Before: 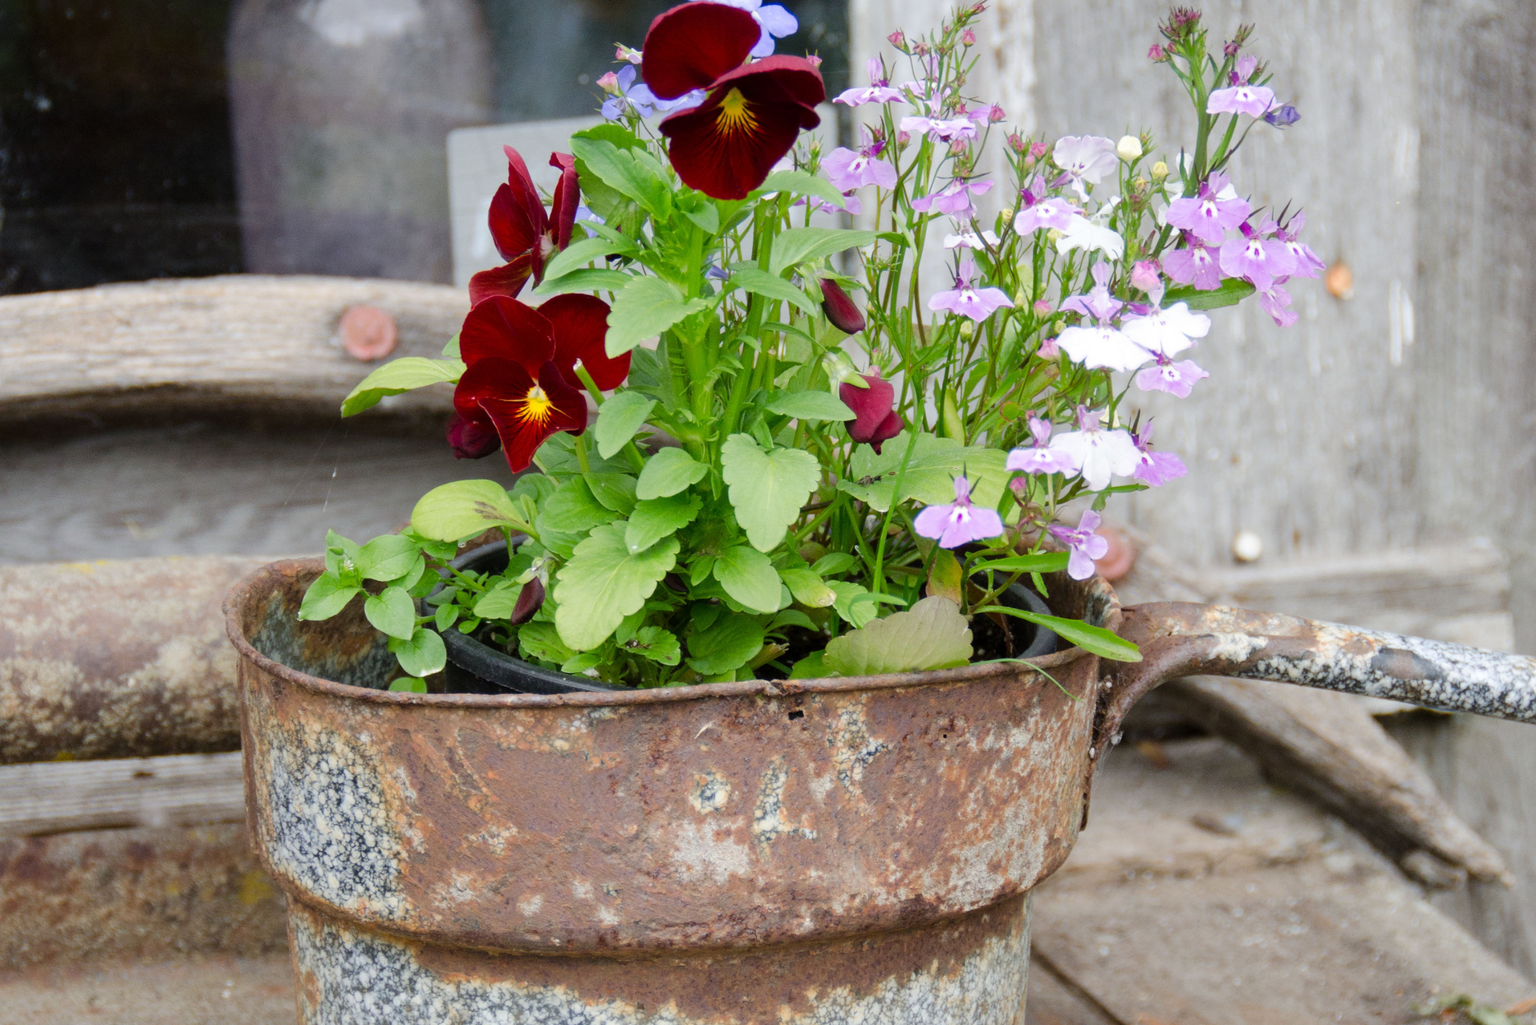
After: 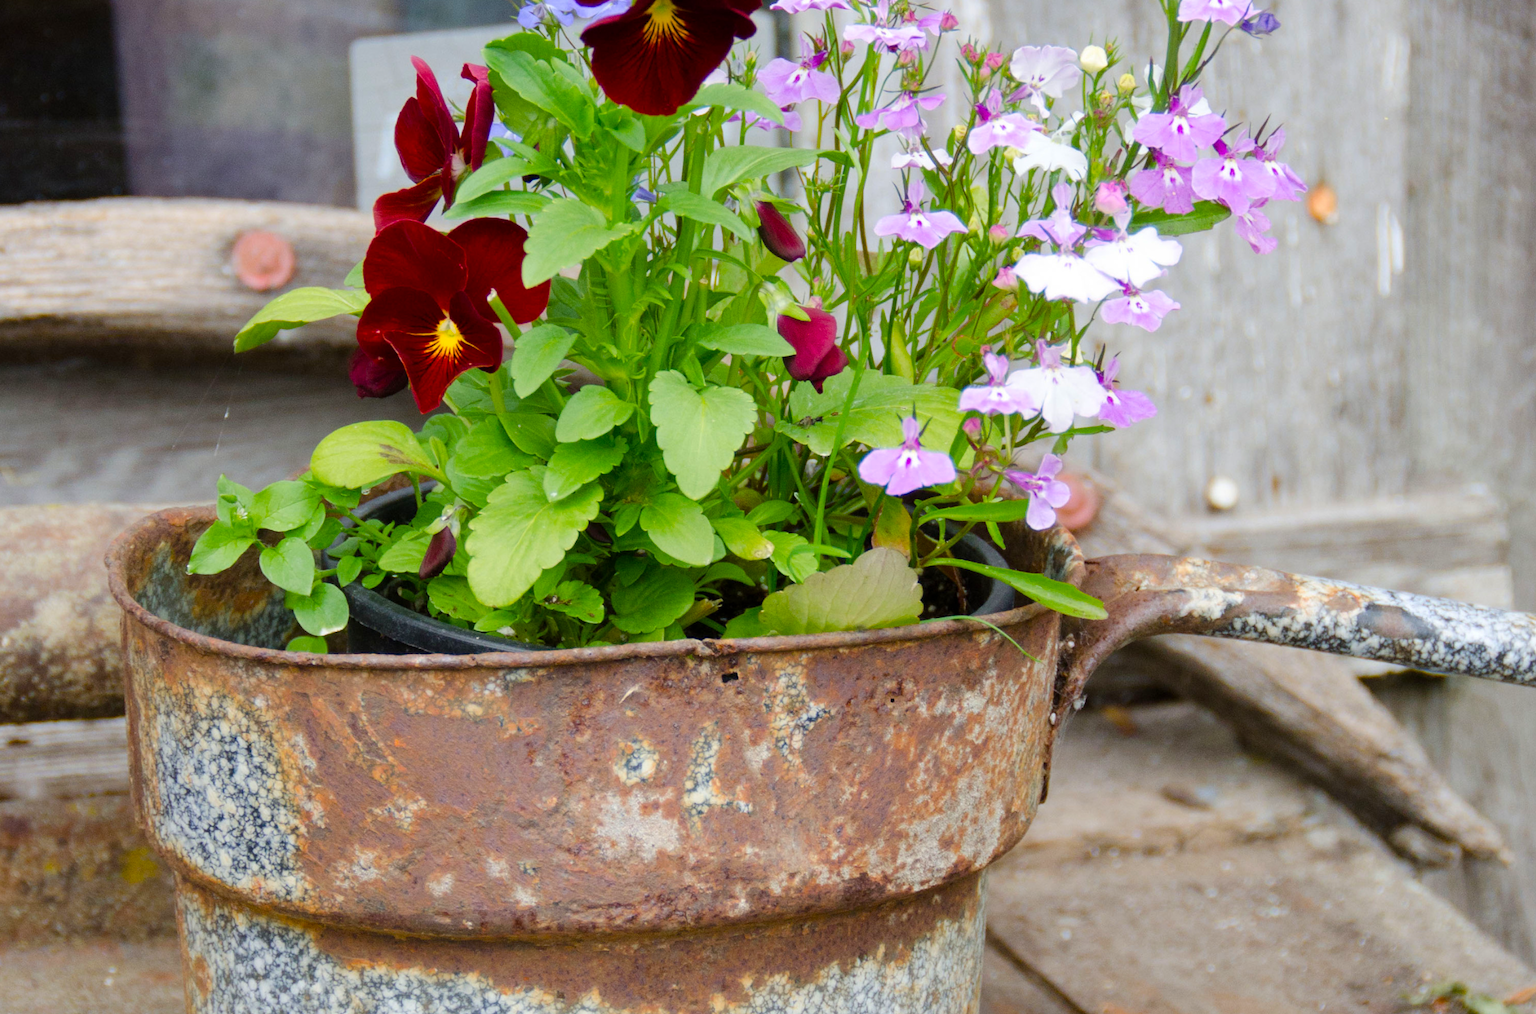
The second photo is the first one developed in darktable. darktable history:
crop and rotate: left 8.262%, top 9.226%
color balance rgb: perceptual saturation grading › global saturation 25%, global vibrance 20%
